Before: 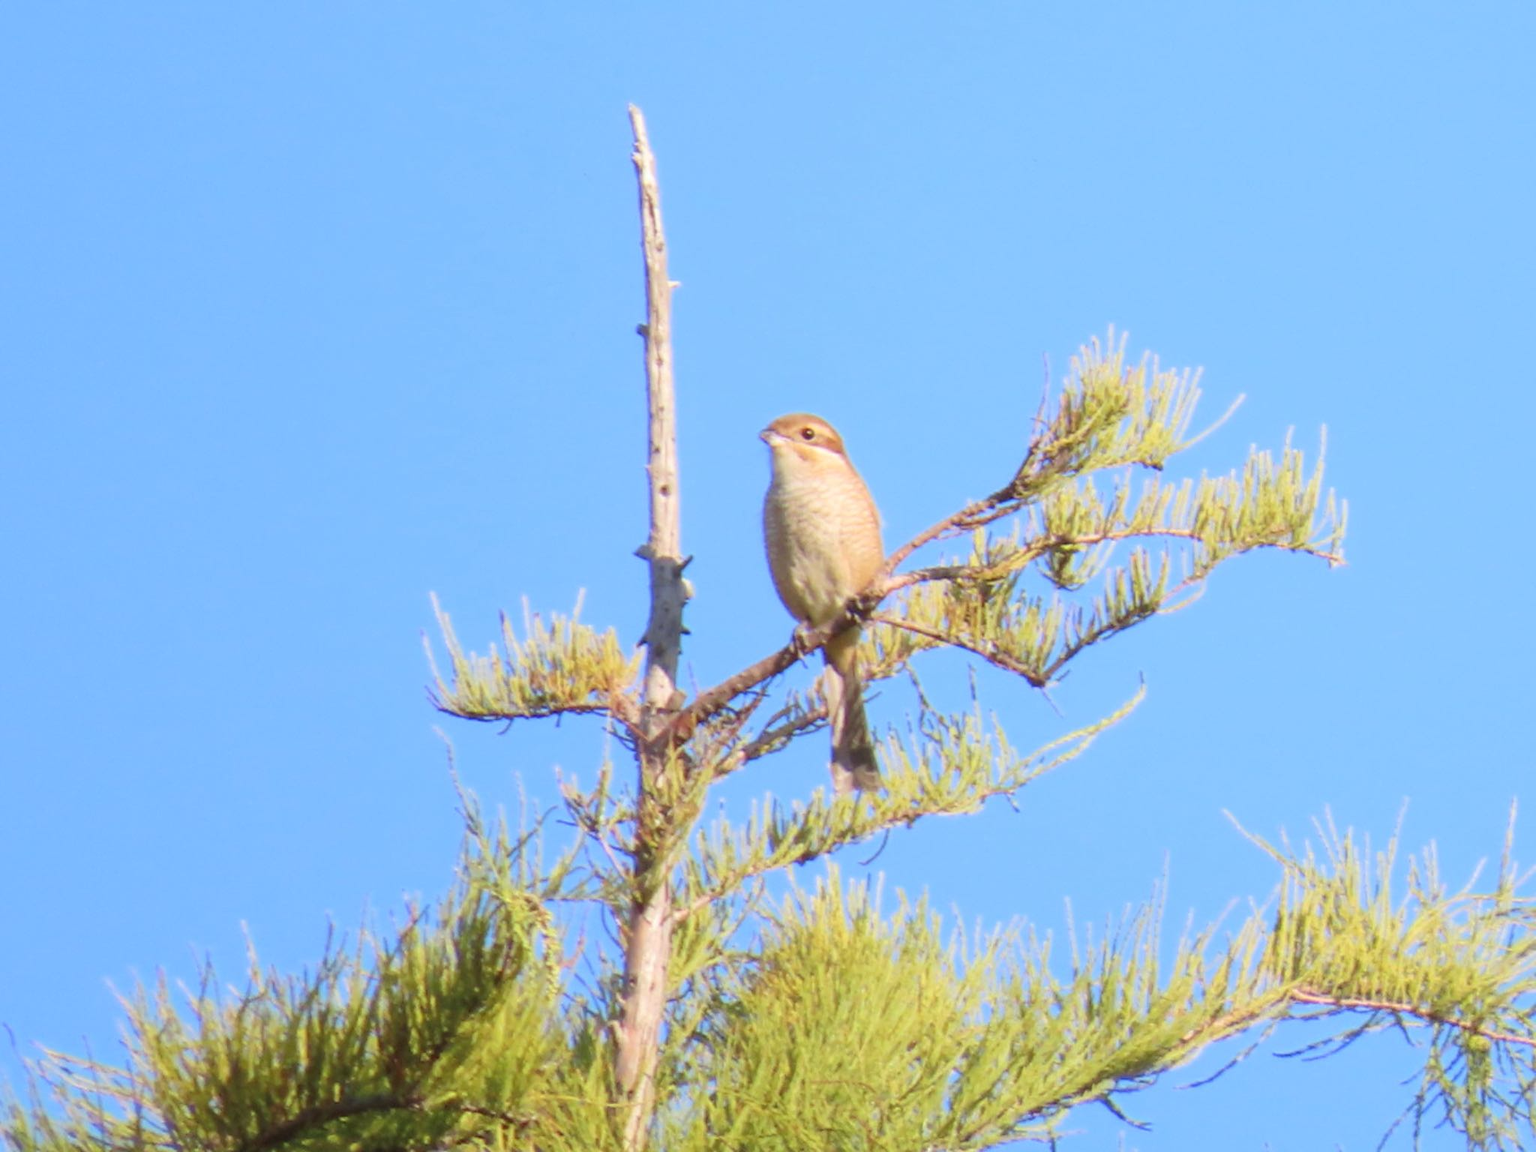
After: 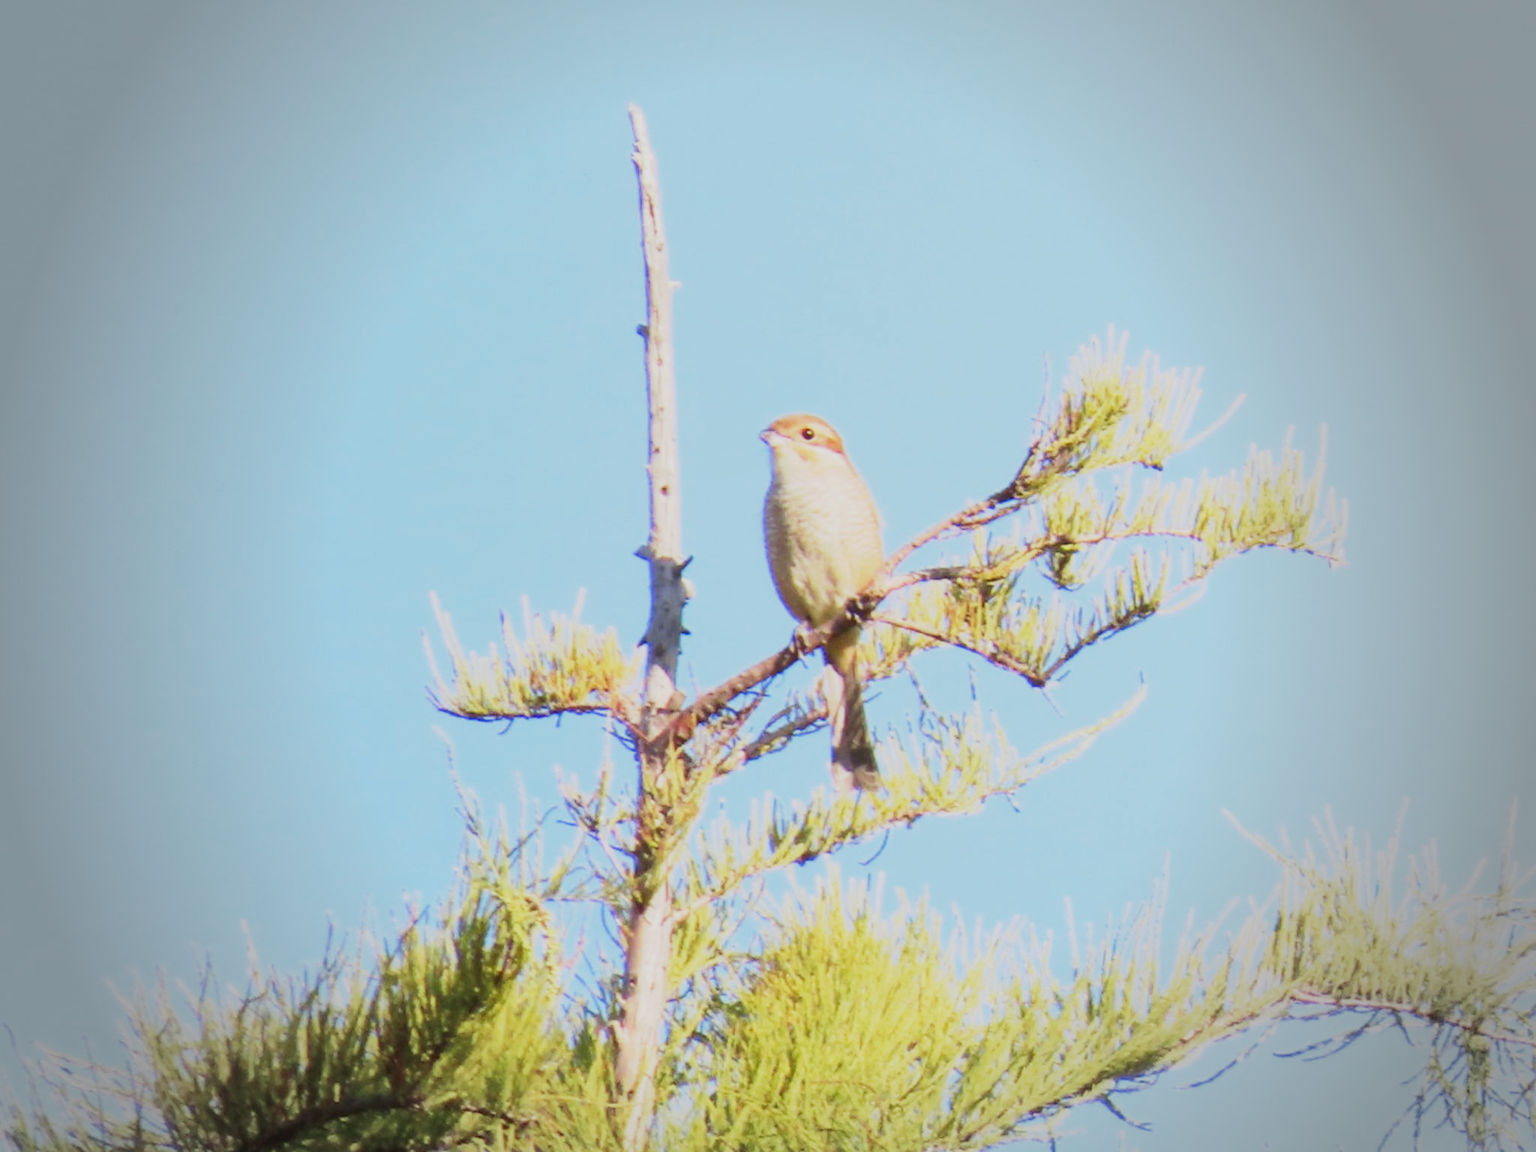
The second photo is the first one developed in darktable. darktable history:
vignetting: fall-off start 64.34%, width/height ratio 0.889, unbound false
tone equalizer: -8 EV -0.412 EV, -7 EV -0.38 EV, -6 EV -0.367 EV, -5 EV -0.233 EV, -3 EV 0.213 EV, -2 EV 0.306 EV, -1 EV 0.411 EV, +0 EV 0.43 EV, edges refinement/feathering 500, mask exposure compensation -1.57 EV, preserve details no
shadows and highlights: radius 122.01, shadows 21.52, white point adjustment -9.69, highlights -14.91, soften with gaussian
base curve: curves: ch0 [(0, 0) (0.088, 0.125) (0.176, 0.251) (0.354, 0.501) (0.613, 0.749) (1, 0.877)], preserve colors none
